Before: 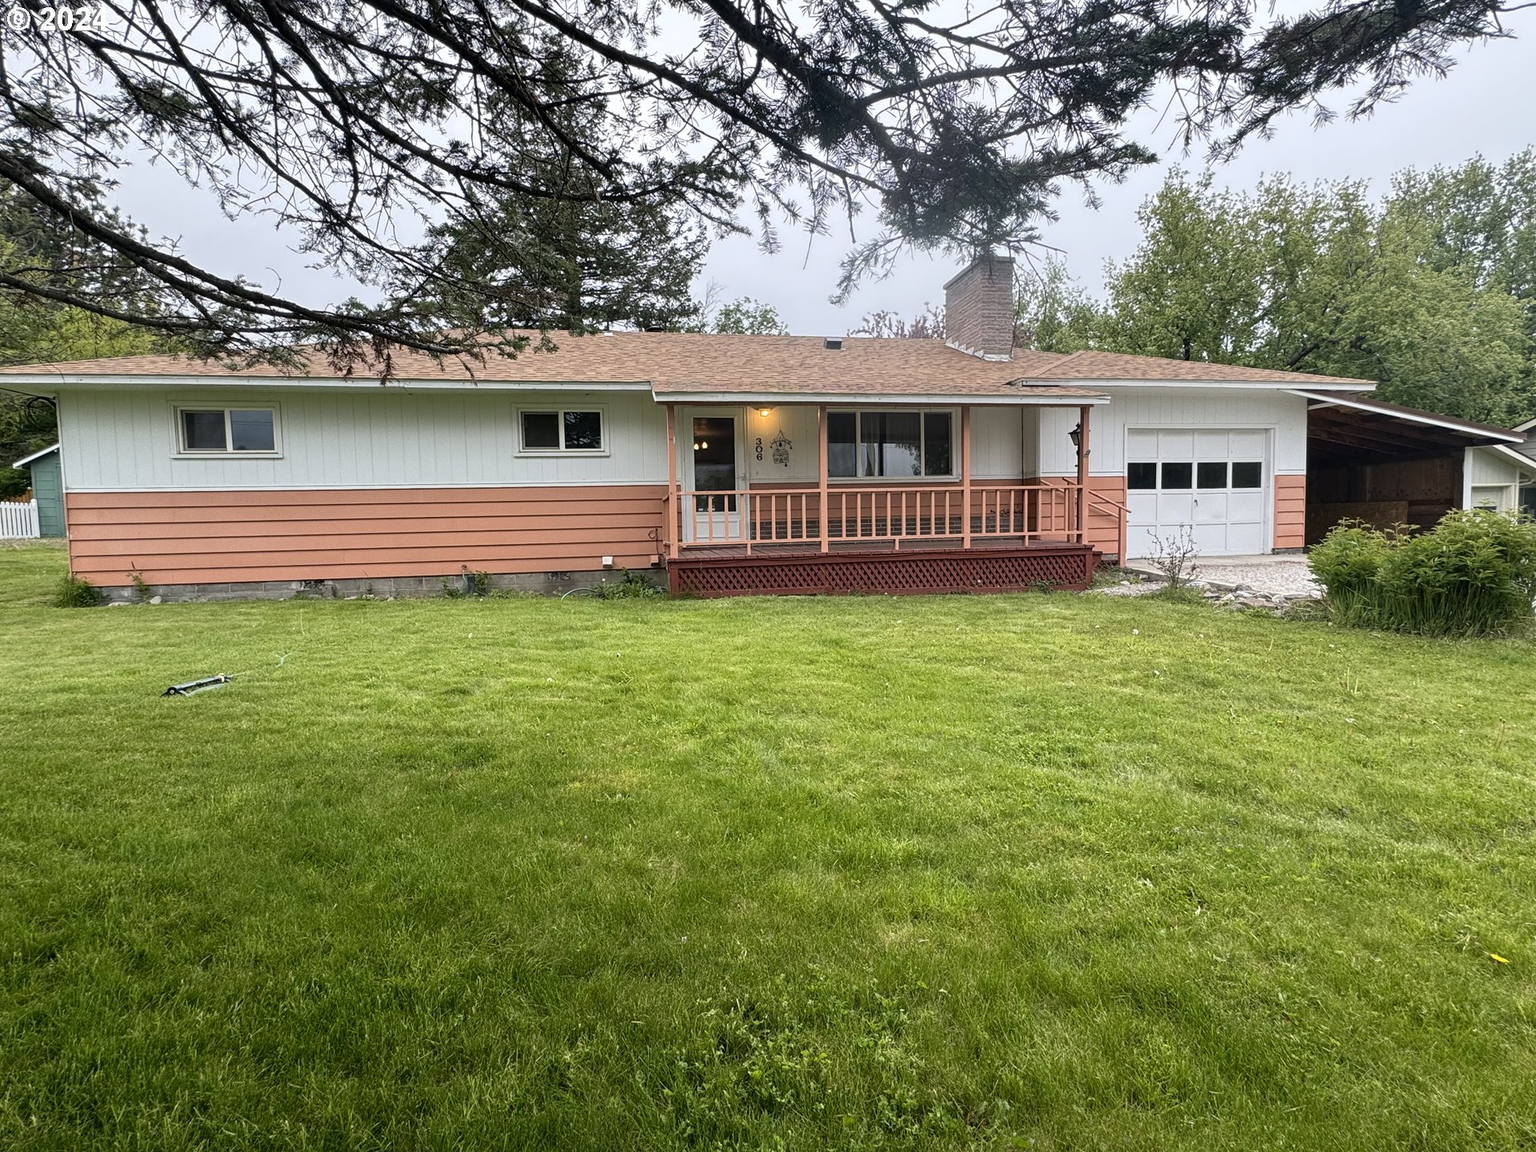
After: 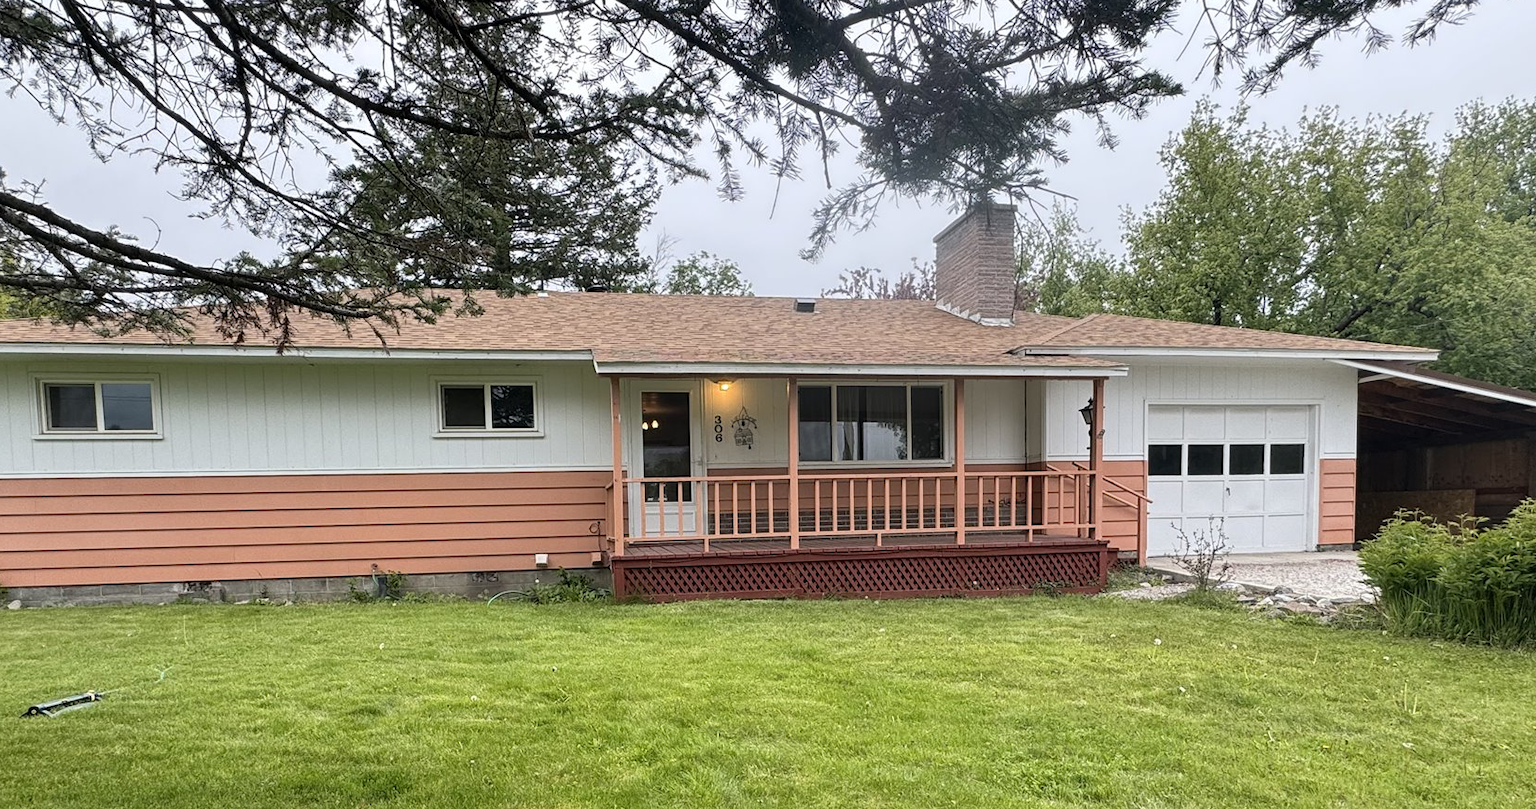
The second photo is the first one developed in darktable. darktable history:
crop and rotate: left 9.356%, top 7.12%, right 4.913%, bottom 32.628%
